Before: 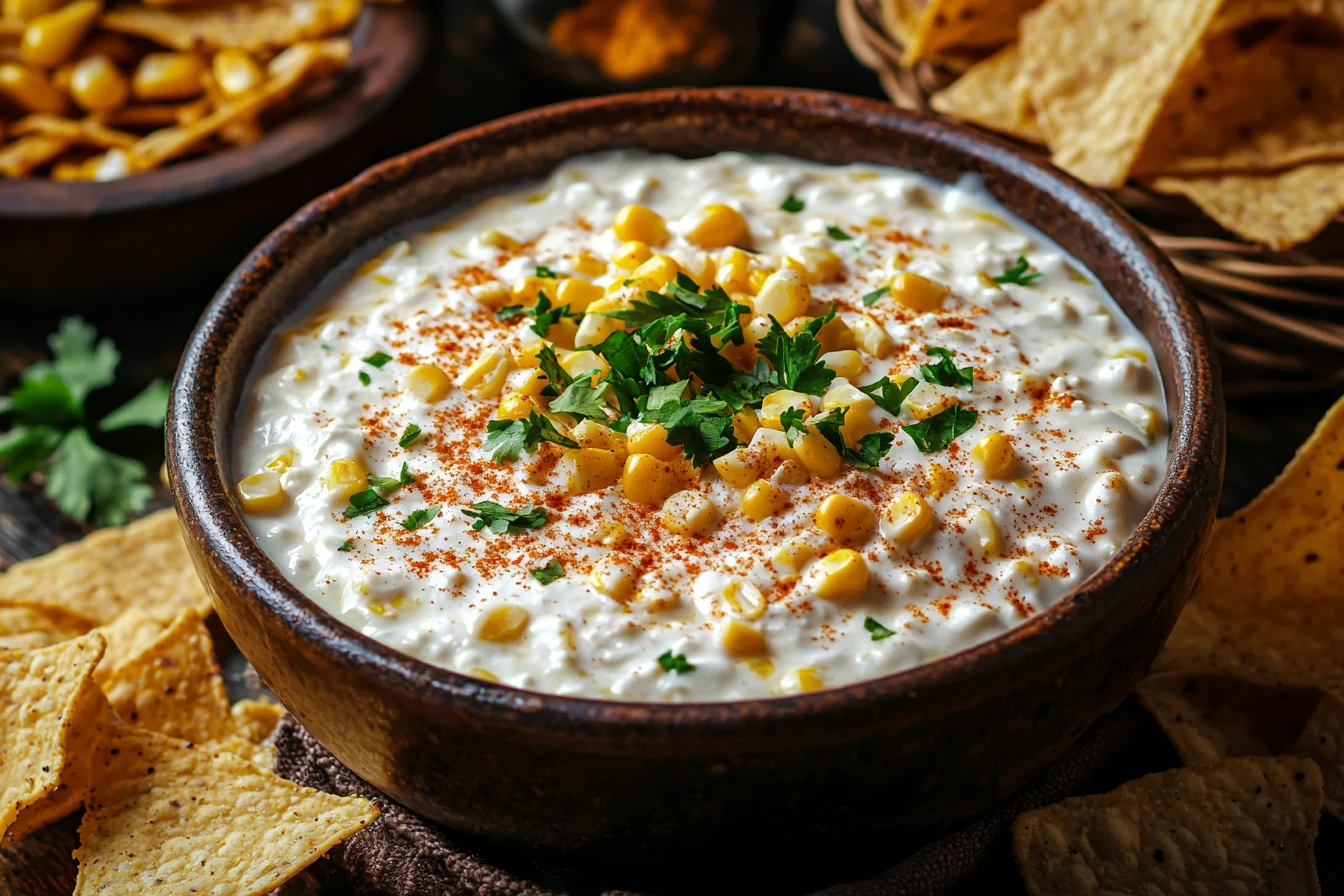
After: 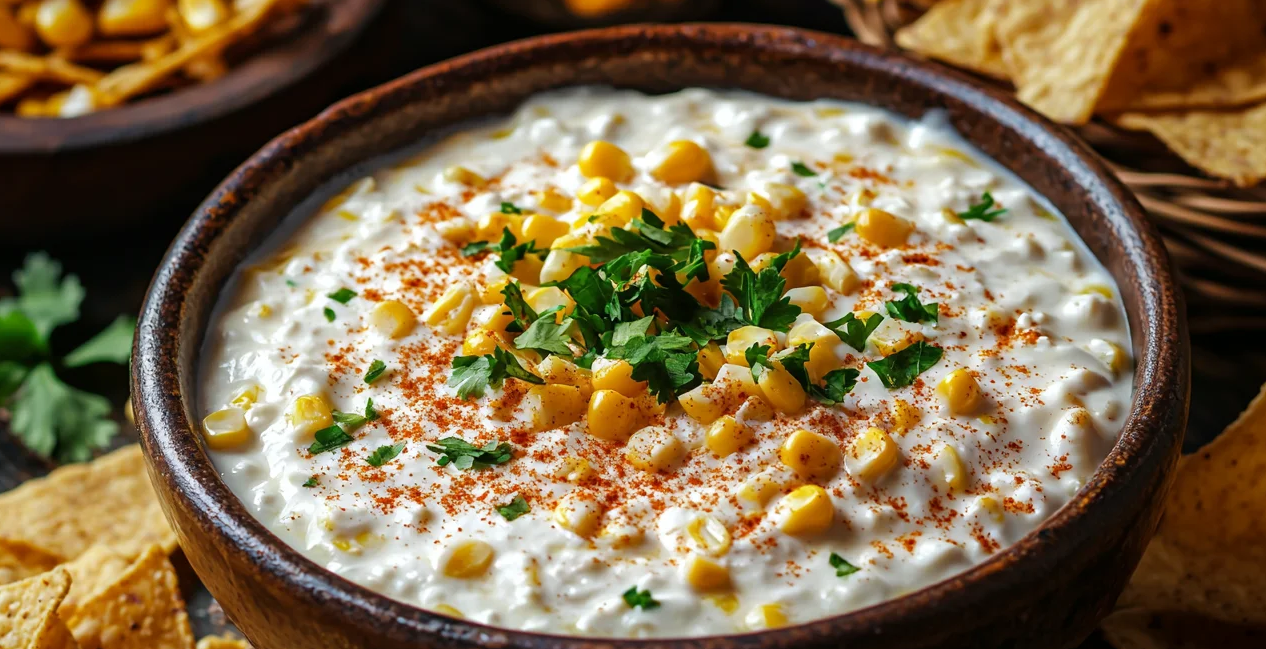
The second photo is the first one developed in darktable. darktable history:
crop: left 2.659%, top 7.206%, right 3.089%, bottom 20.286%
